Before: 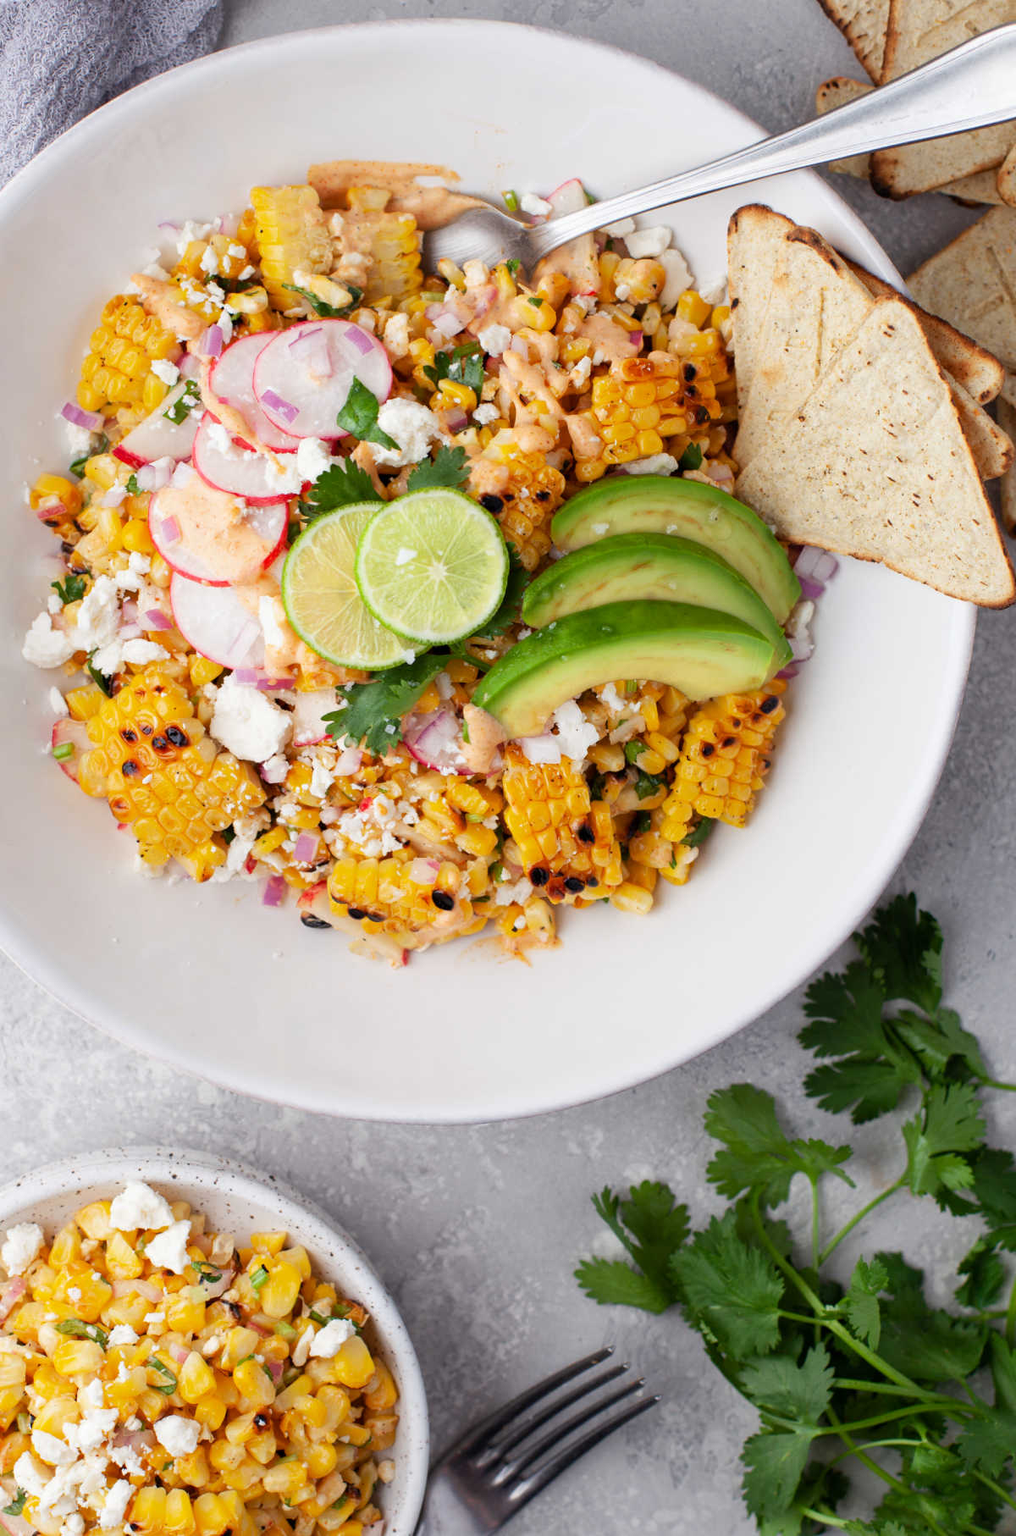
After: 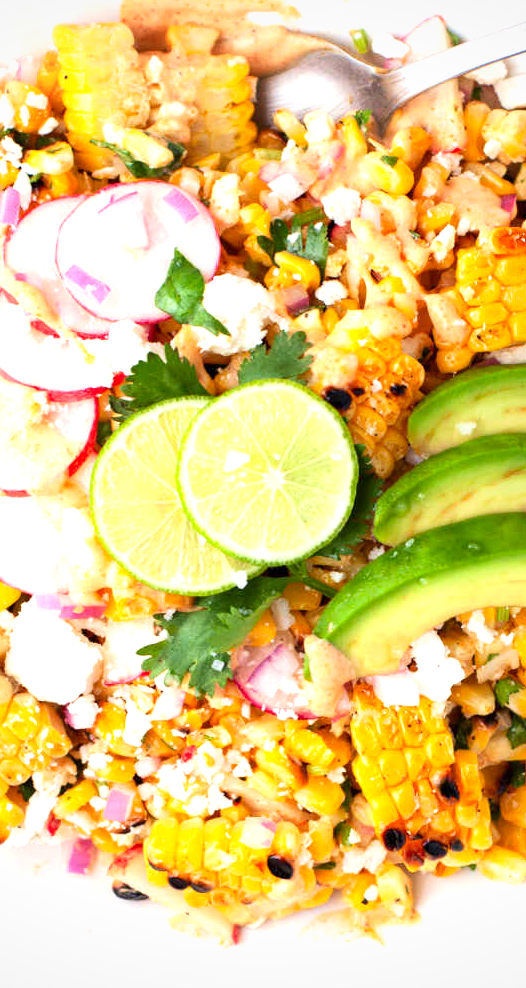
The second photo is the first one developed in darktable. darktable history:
exposure: exposure 0.773 EV, compensate highlight preservation false
crop: left 20.265%, top 10.821%, right 35.892%, bottom 34.661%
contrast brightness saturation: contrast 0.104, brightness 0.026, saturation 0.087
vignetting: fall-off start 100.75%, fall-off radius 70.95%, brightness -0.192, saturation -0.291, width/height ratio 1.175, unbound false
velvia: on, module defaults
